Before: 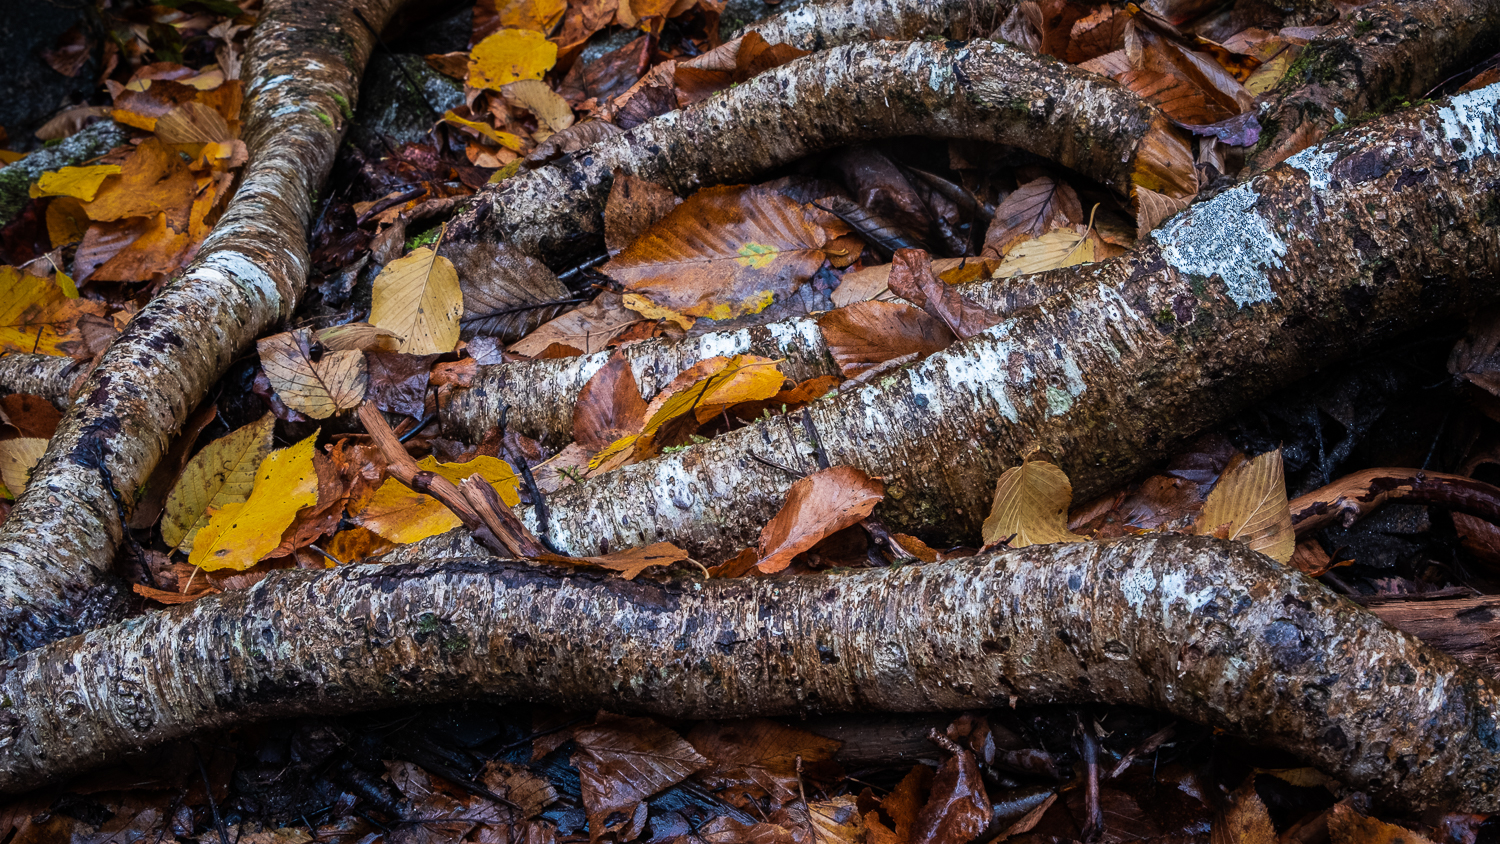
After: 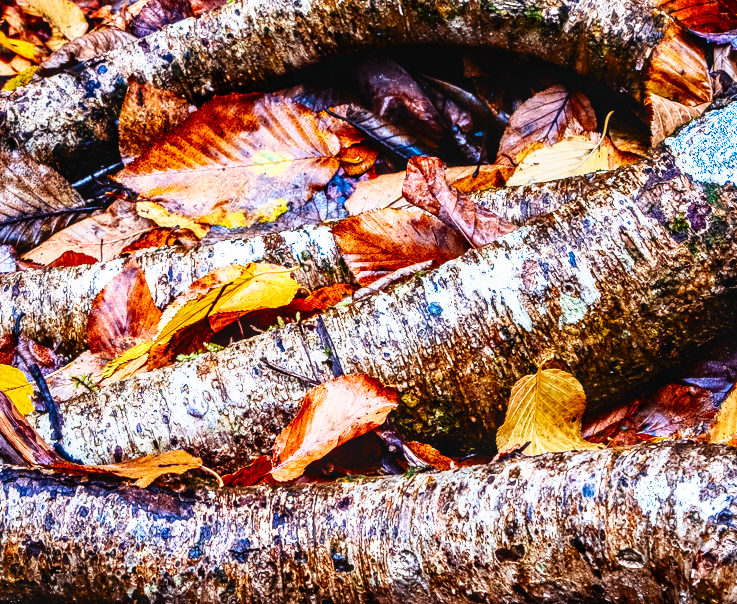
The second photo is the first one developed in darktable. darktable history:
color balance rgb: perceptual saturation grading › global saturation 0.406%, perceptual saturation grading › highlights -32.059%, perceptual saturation grading › mid-tones 5.237%, perceptual saturation grading › shadows 17.545%, perceptual brilliance grading › highlights 11.424%, global vibrance 20%
crop: left 32.444%, top 11.003%, right 18.4%, bottom 17.402%
exposure: compensate highlight preservation false
base curve: curves: ch0 [(0, 0.003) (0.001, 0.002) (0.006, 0.004) (0.02, 0.022) (0.048, 0.086) (0.094, 0.234) (0.162, 0.431) (0.258, 0.629) (0.385, 0.8) (0.548, 0.918) (0.751, 0.988) (1, 1)], preserve colors none
shadows and highlights: soften with gaussian
local contrast: on, module defaults
contrast brightness saturation: contrast 0.176, saturation 0.296
